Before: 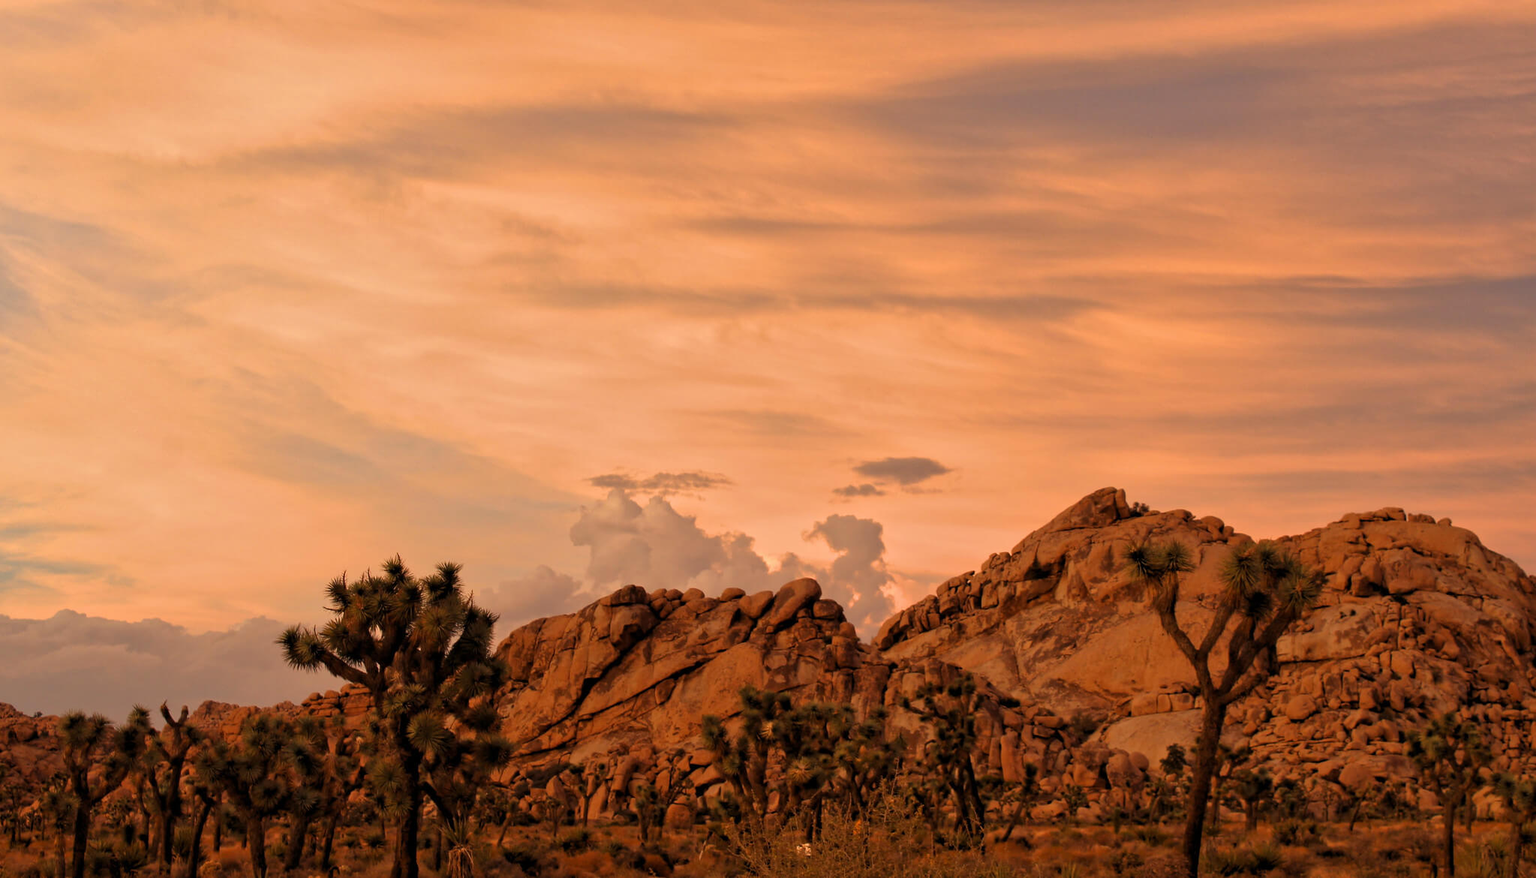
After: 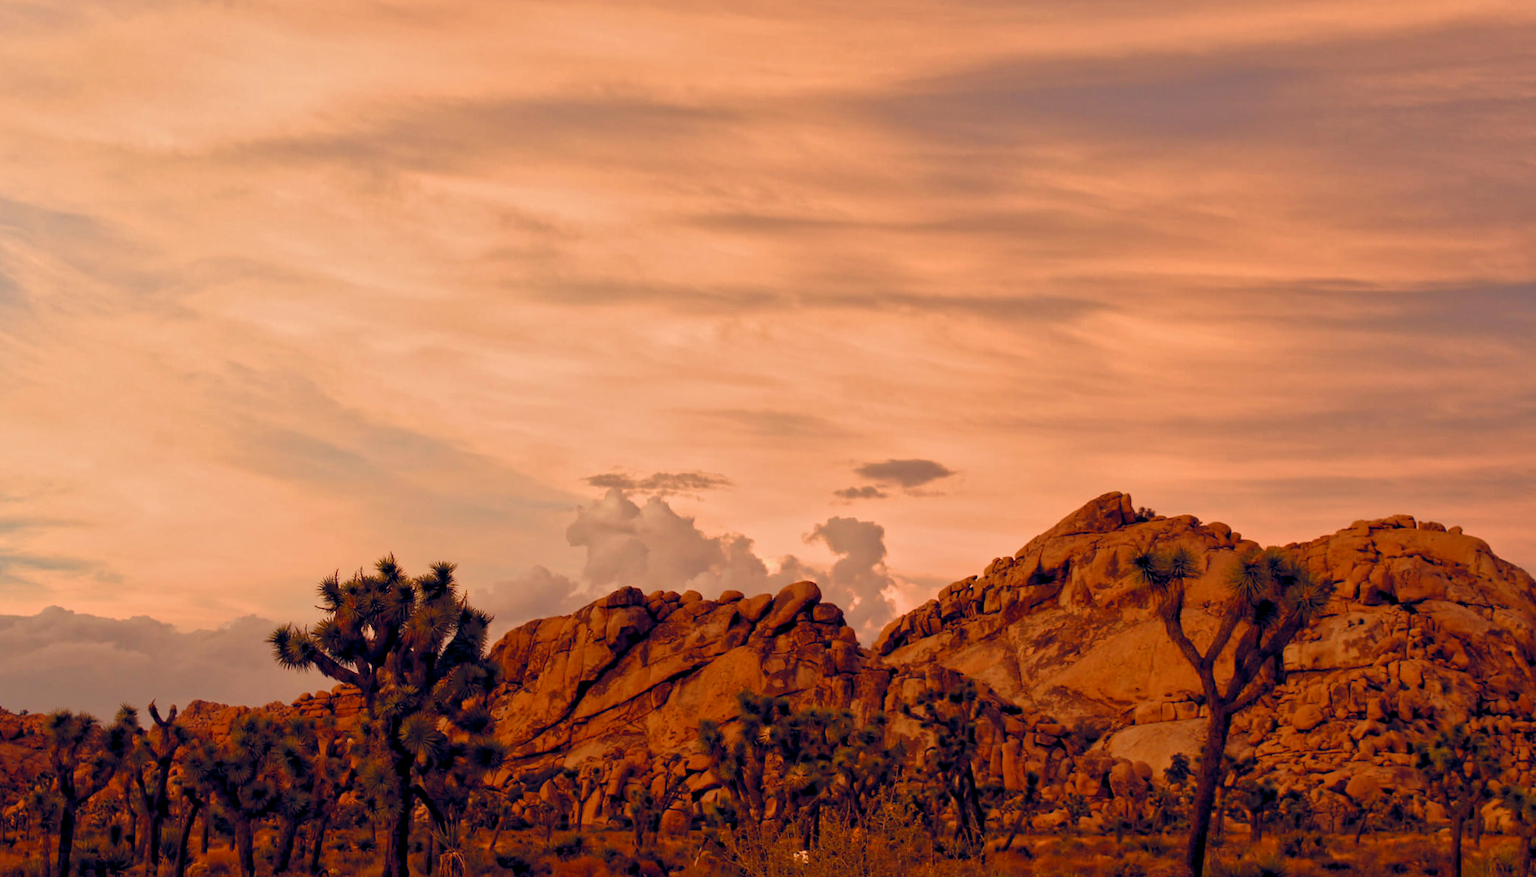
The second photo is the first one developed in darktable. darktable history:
crop and rotate: angle -0.537°
color balance rgb: global offset › chroma 0.159%, global offset › hue 253.7°, linear chroma grading › shadows -10.322%, linear chroma grading › global chroma 19.702%, perceptual saturation grading › global saturation 20%, perceptual saturation grading › highlights -49.832%, perceptual saturation grading › shadows 26.068%
